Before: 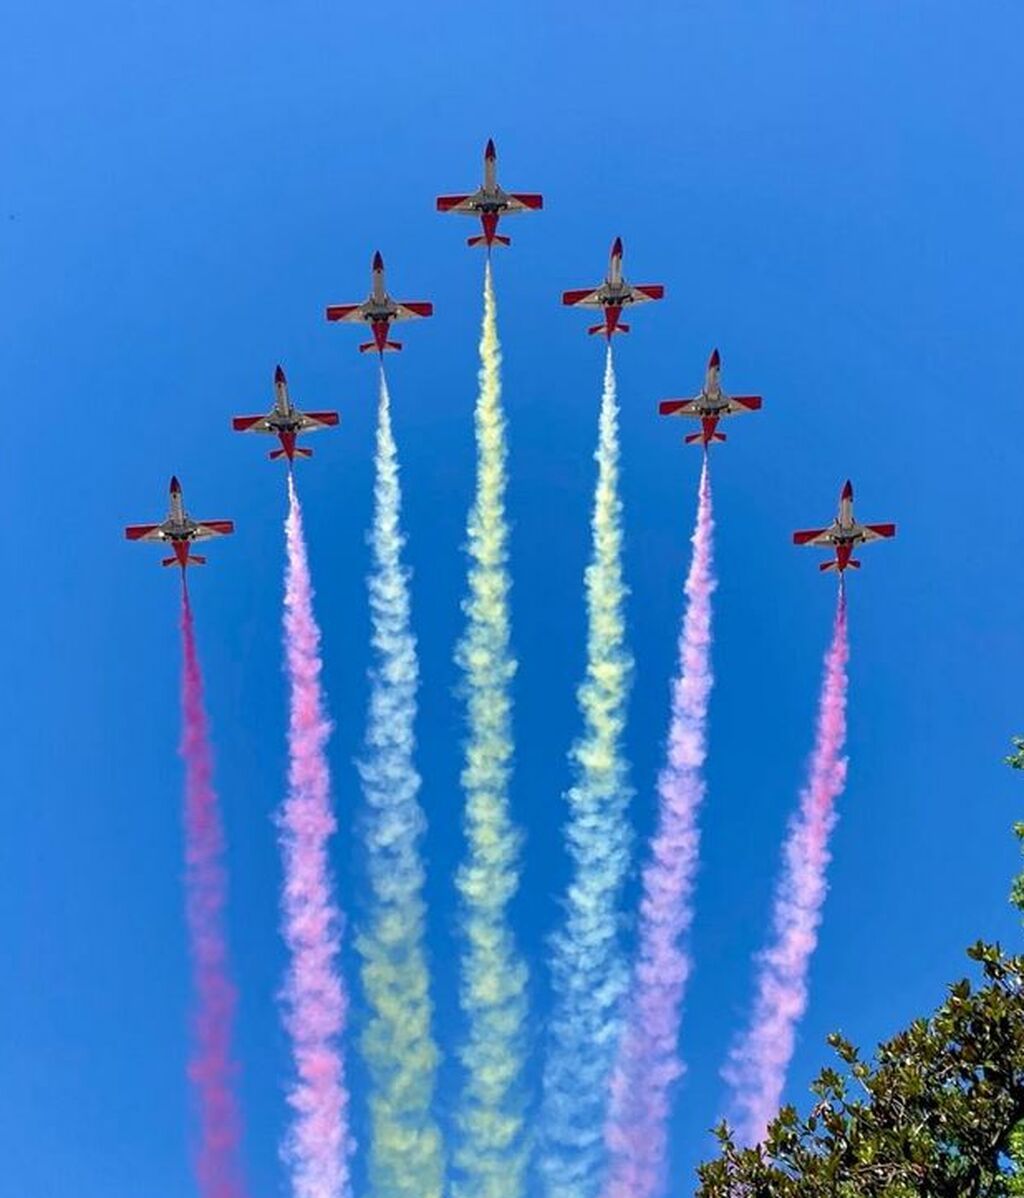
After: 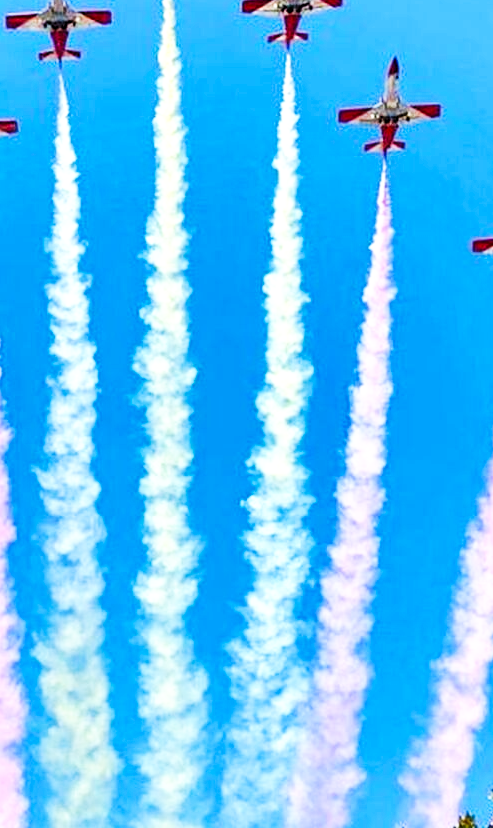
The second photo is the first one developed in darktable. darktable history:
levels: white 99.97%, levels [0.026, 0.507, 0.987]
crop: left 31.402%, top 24.454%, right 20.385%, bottom 6.384%
base curve: curves: ch0 [(0, 0) (0.007, 0.004) (0.027, 0.03) (0.046, 0.07) (0.207, 0.54) (0.442, 0.872) (0.673, 0.972) (1, 1)], preserve colors none
